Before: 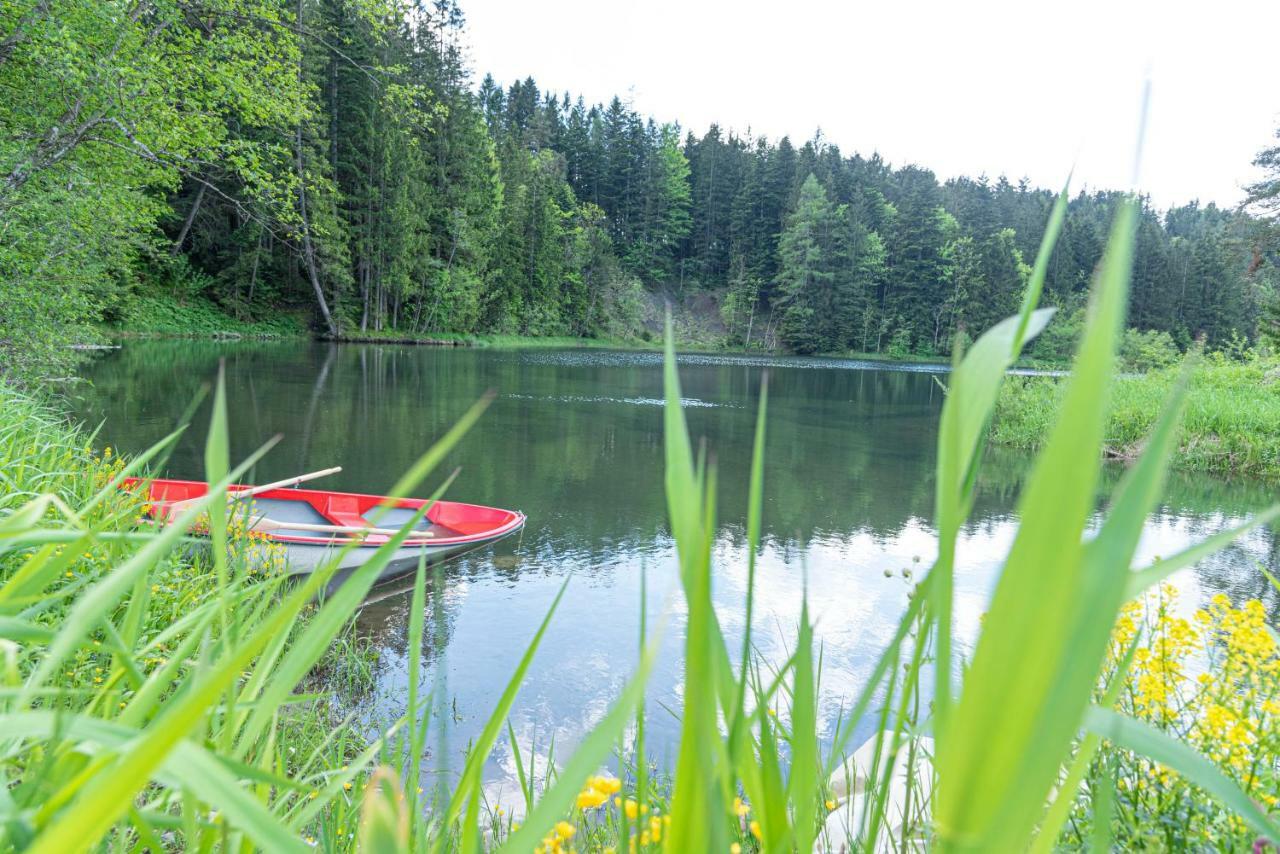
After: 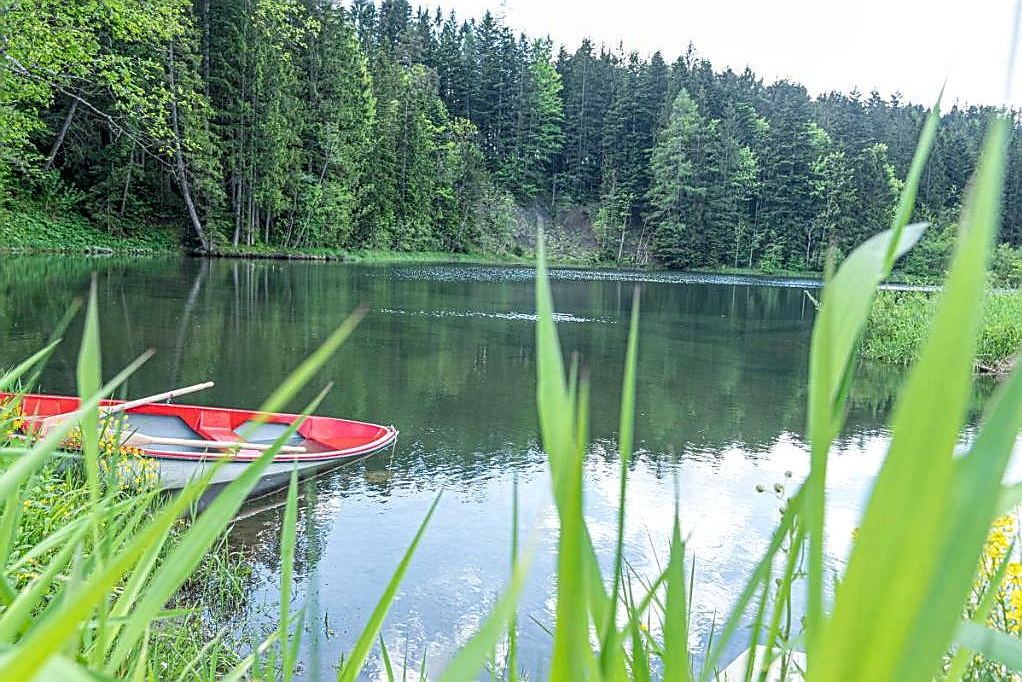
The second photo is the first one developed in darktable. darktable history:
local contrast: on, module defaults
crop and rotate: left 10.071%, top 10.071%, right 10.02%, bottom 10.02%
sharpen: radius 1.4, amount 1.25, threshold 0.7
